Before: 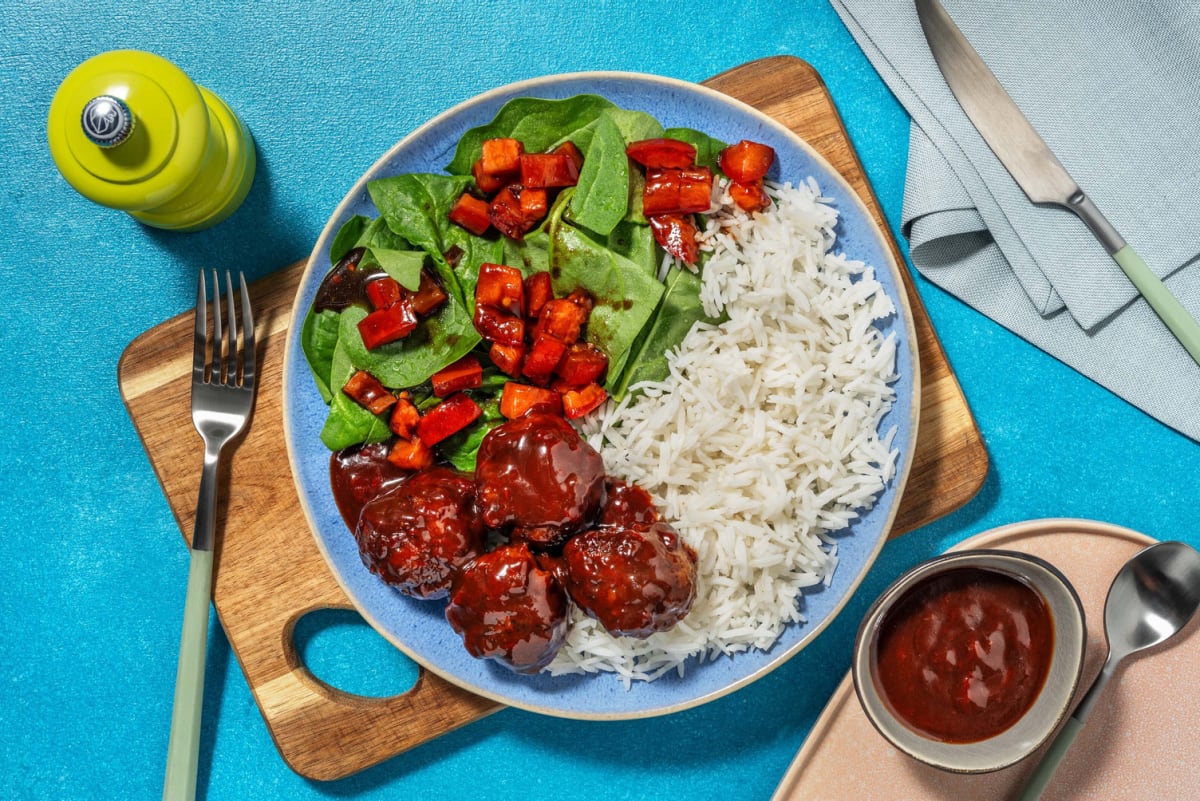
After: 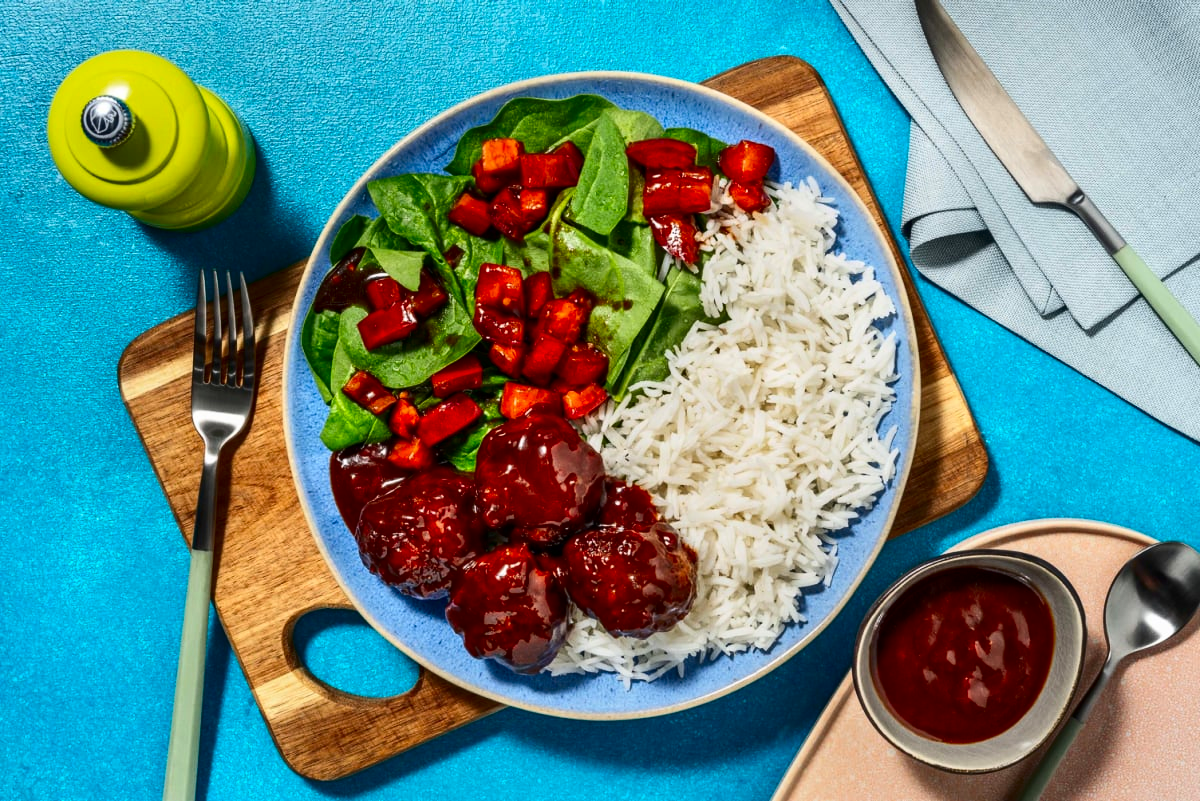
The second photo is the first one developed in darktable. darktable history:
contrast brightness saturation: contrast 0.215, brightness -0.104, saturation 0.21
